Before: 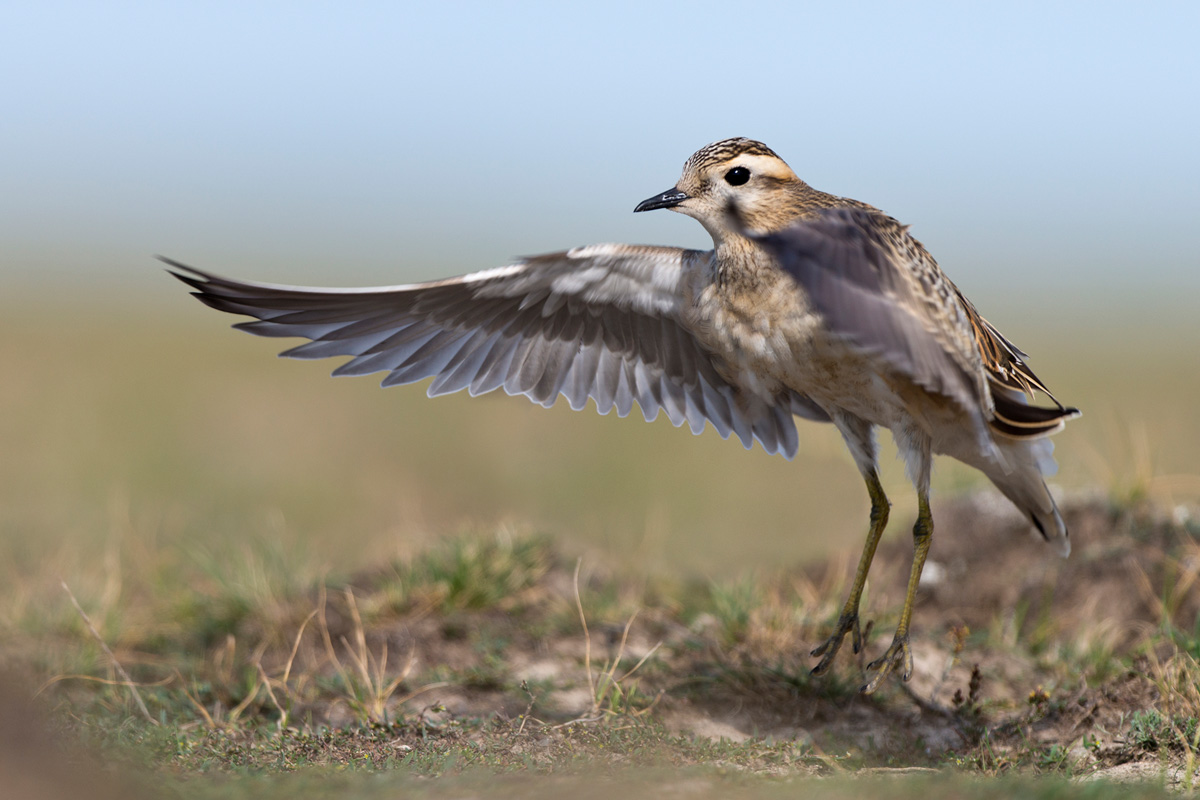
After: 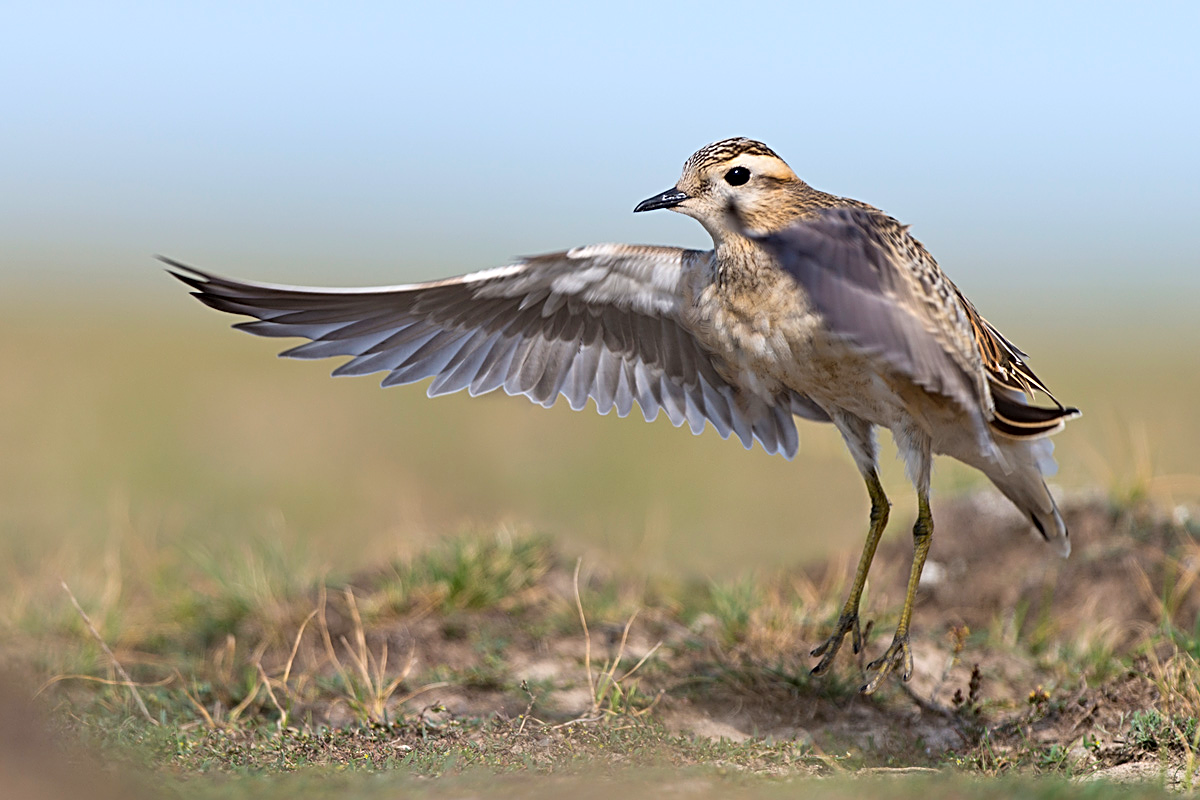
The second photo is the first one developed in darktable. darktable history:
sharpen: radius 2.543, amount 0.636
contrast brightness saturation: contrast 0.07, brightness 0.08, saturation 0.18
